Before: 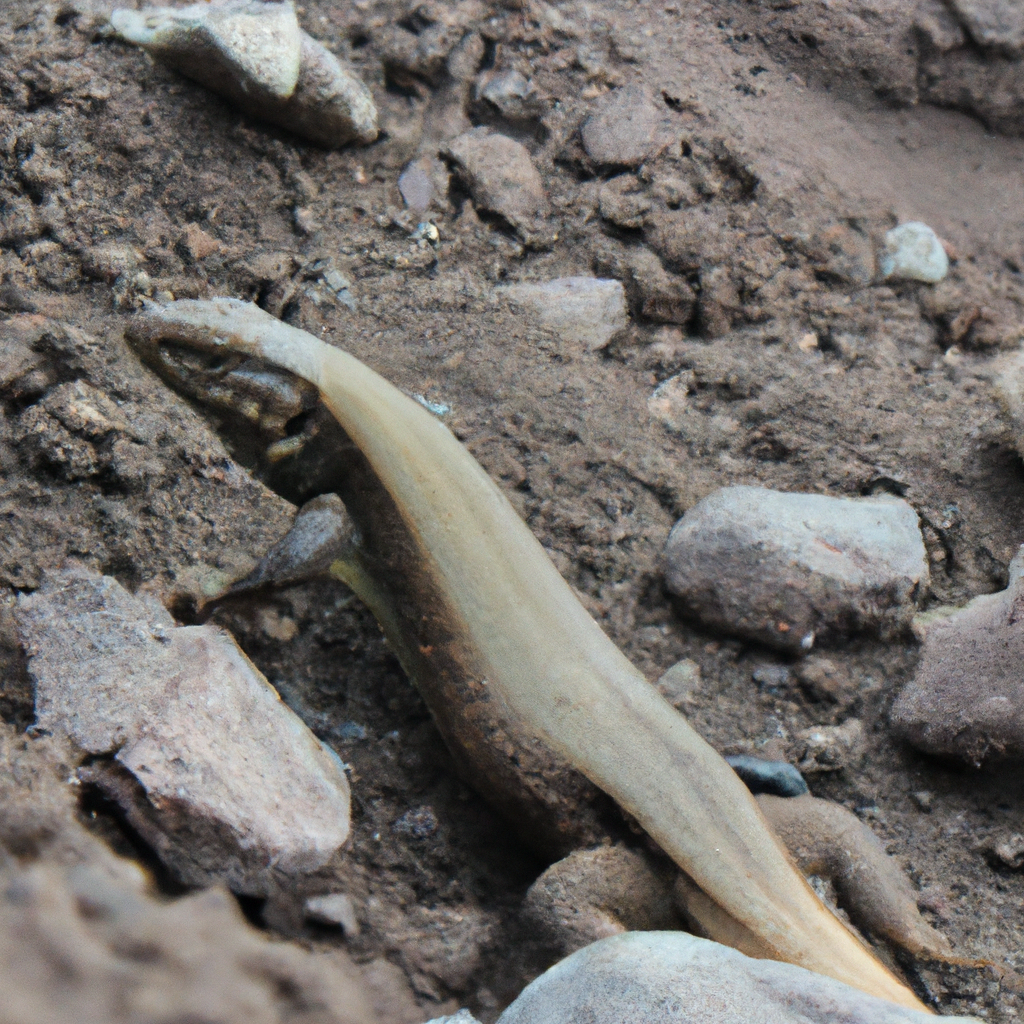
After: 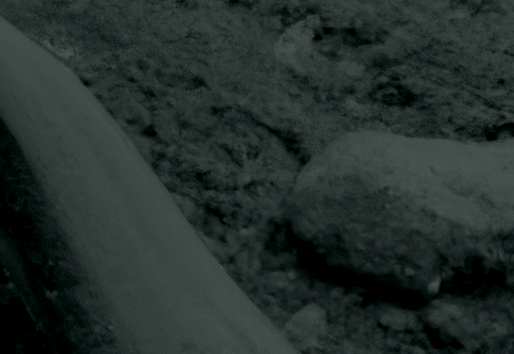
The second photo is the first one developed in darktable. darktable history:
colorize: hue 90°, saturation 19%, lightness 1.59%, version 1
crop: left 36.607%, top 34.735%, right 13.146%, bottom 30.611%
contrast brightness saturation: contrast 0.07, brightness 0.18, saturation 0.4
